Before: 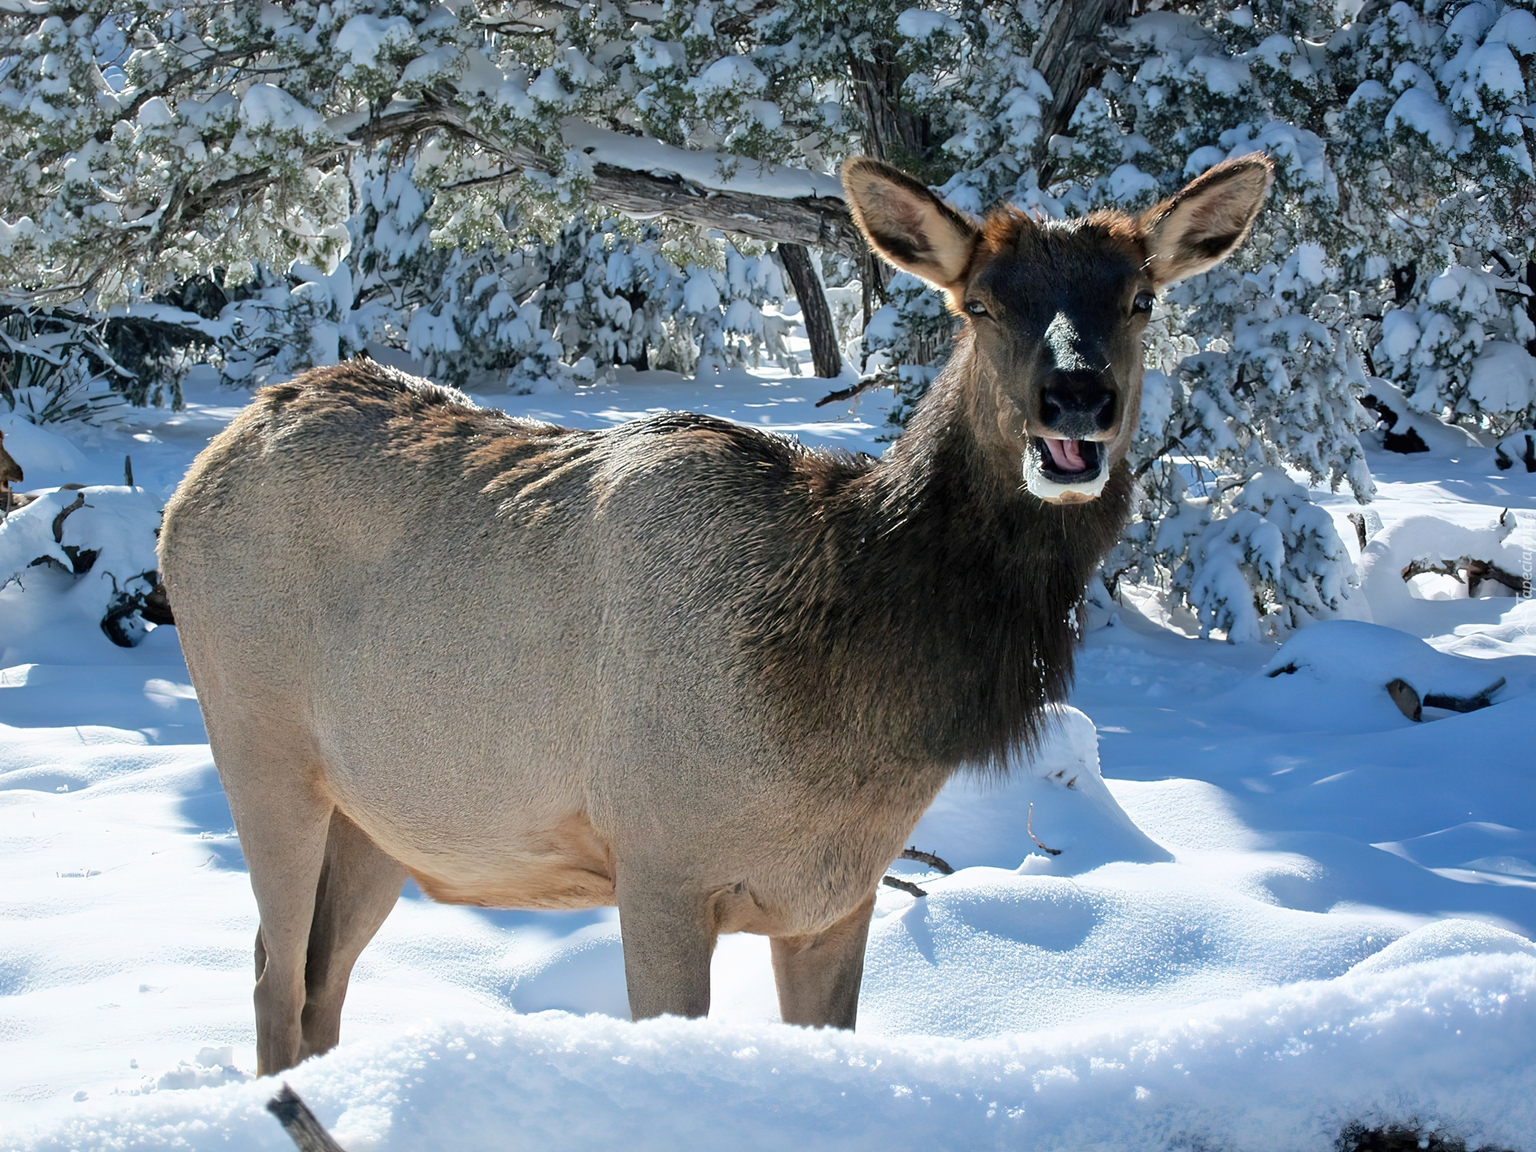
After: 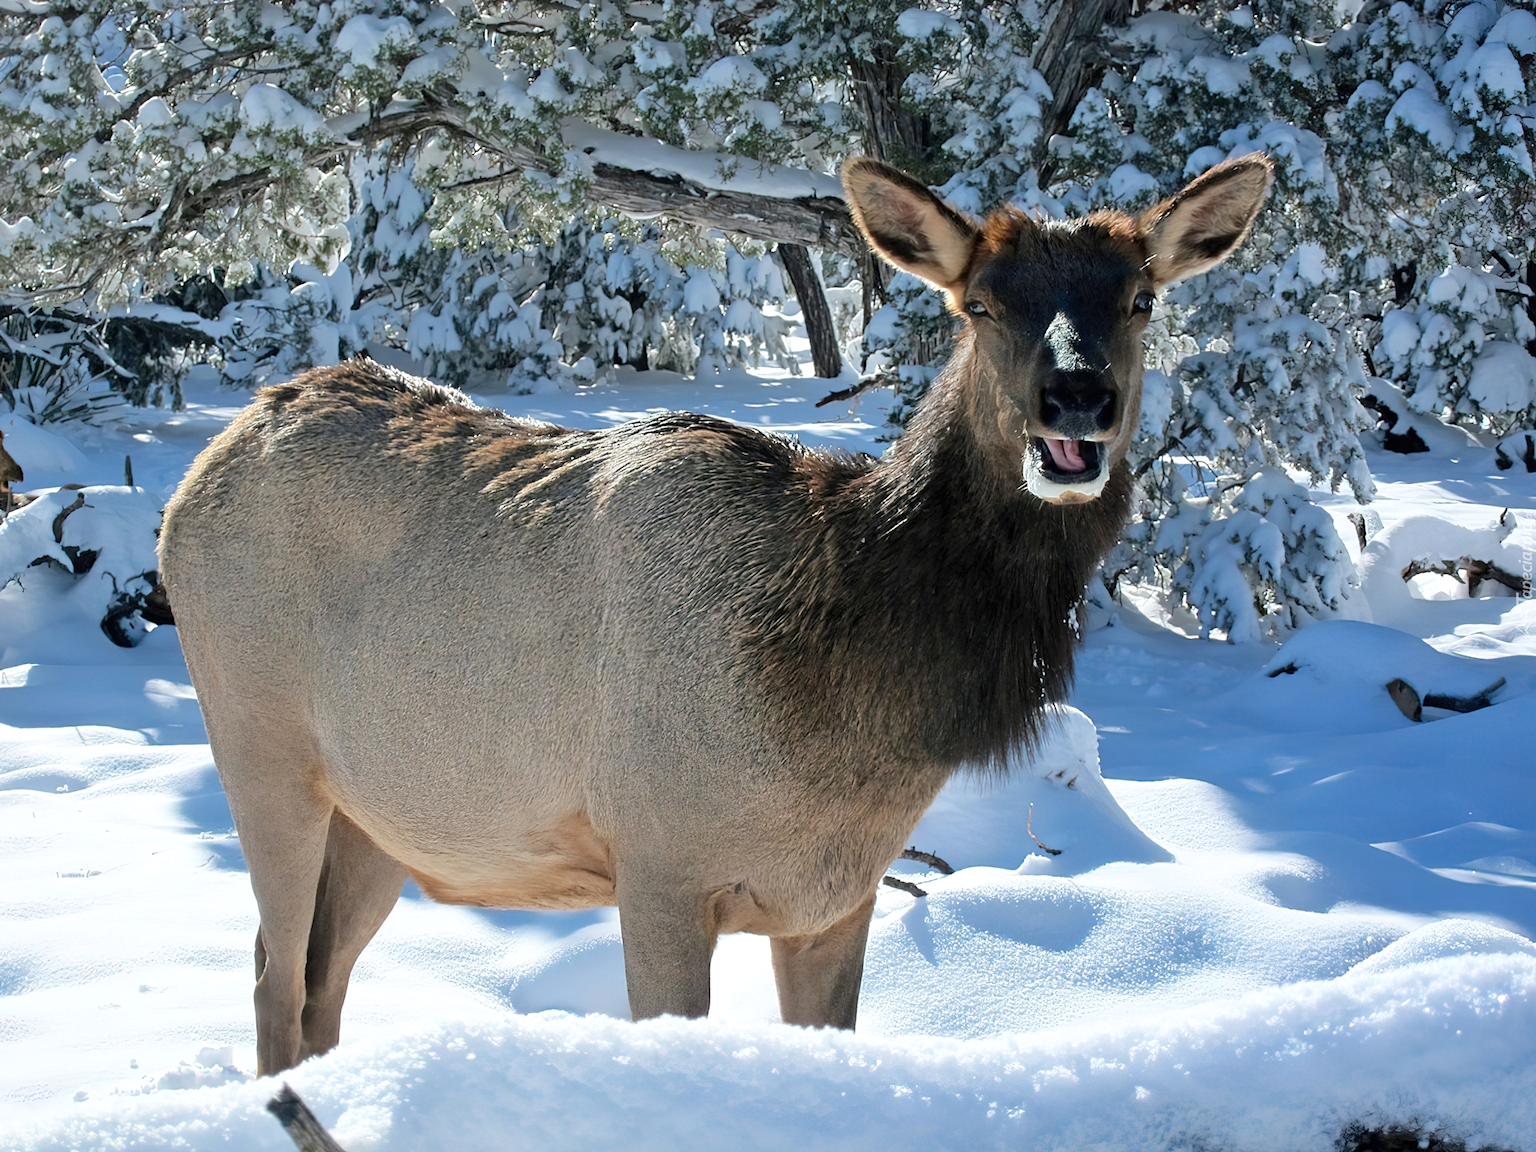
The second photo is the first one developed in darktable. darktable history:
exposure: exposure 0.079 EV, compensate exposure bias true, compensate highlight preservation false
